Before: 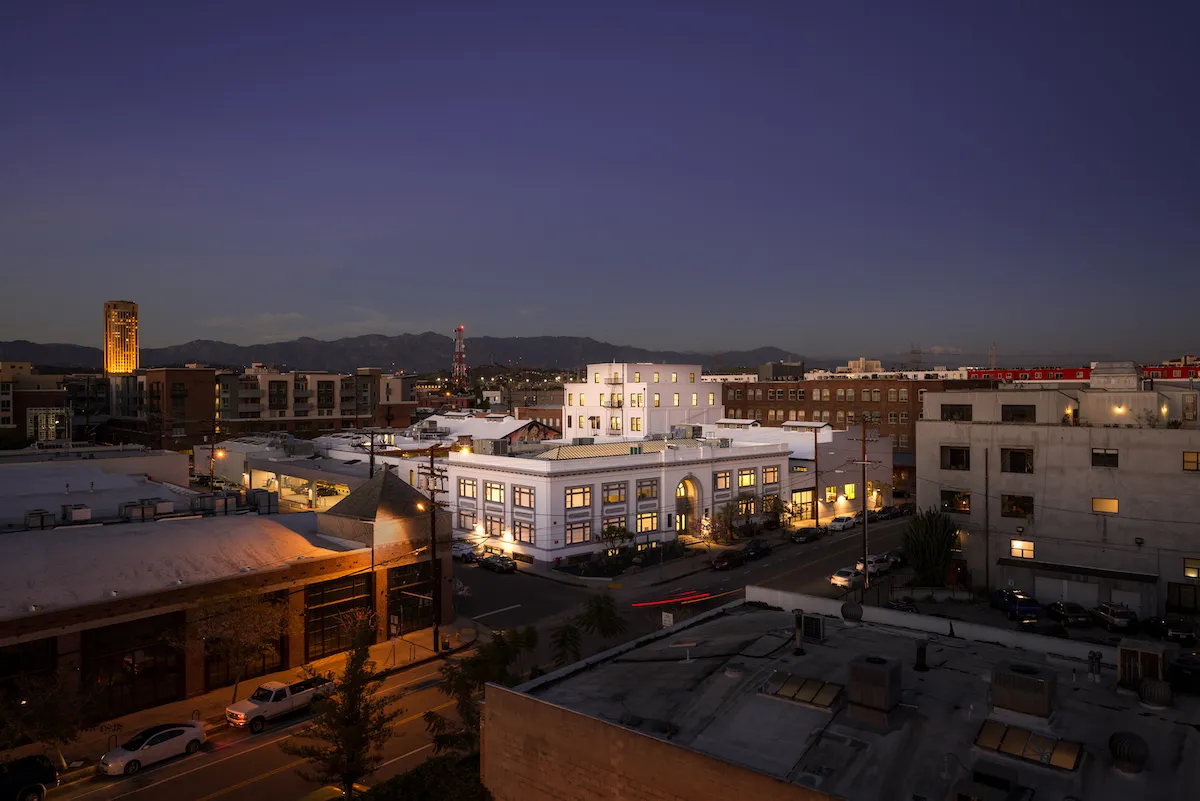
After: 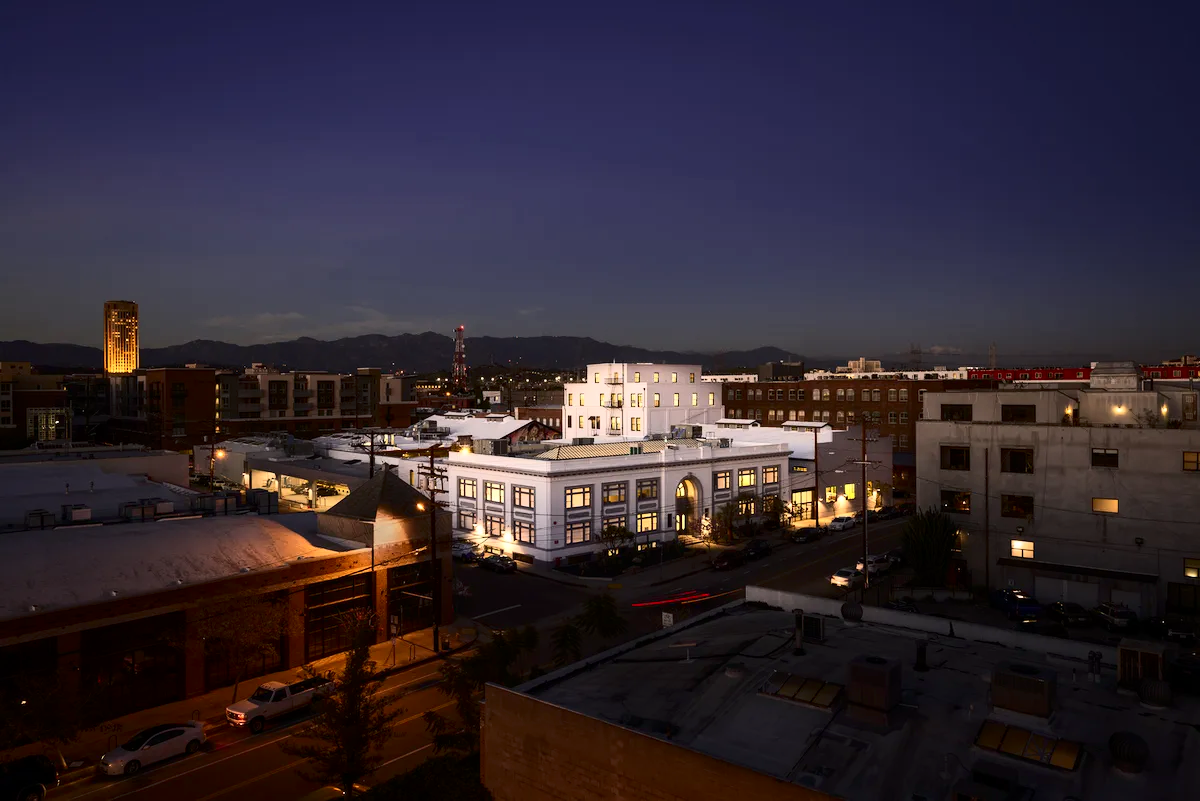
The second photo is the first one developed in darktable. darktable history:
contrast brightness saturation: contrast 0.286
